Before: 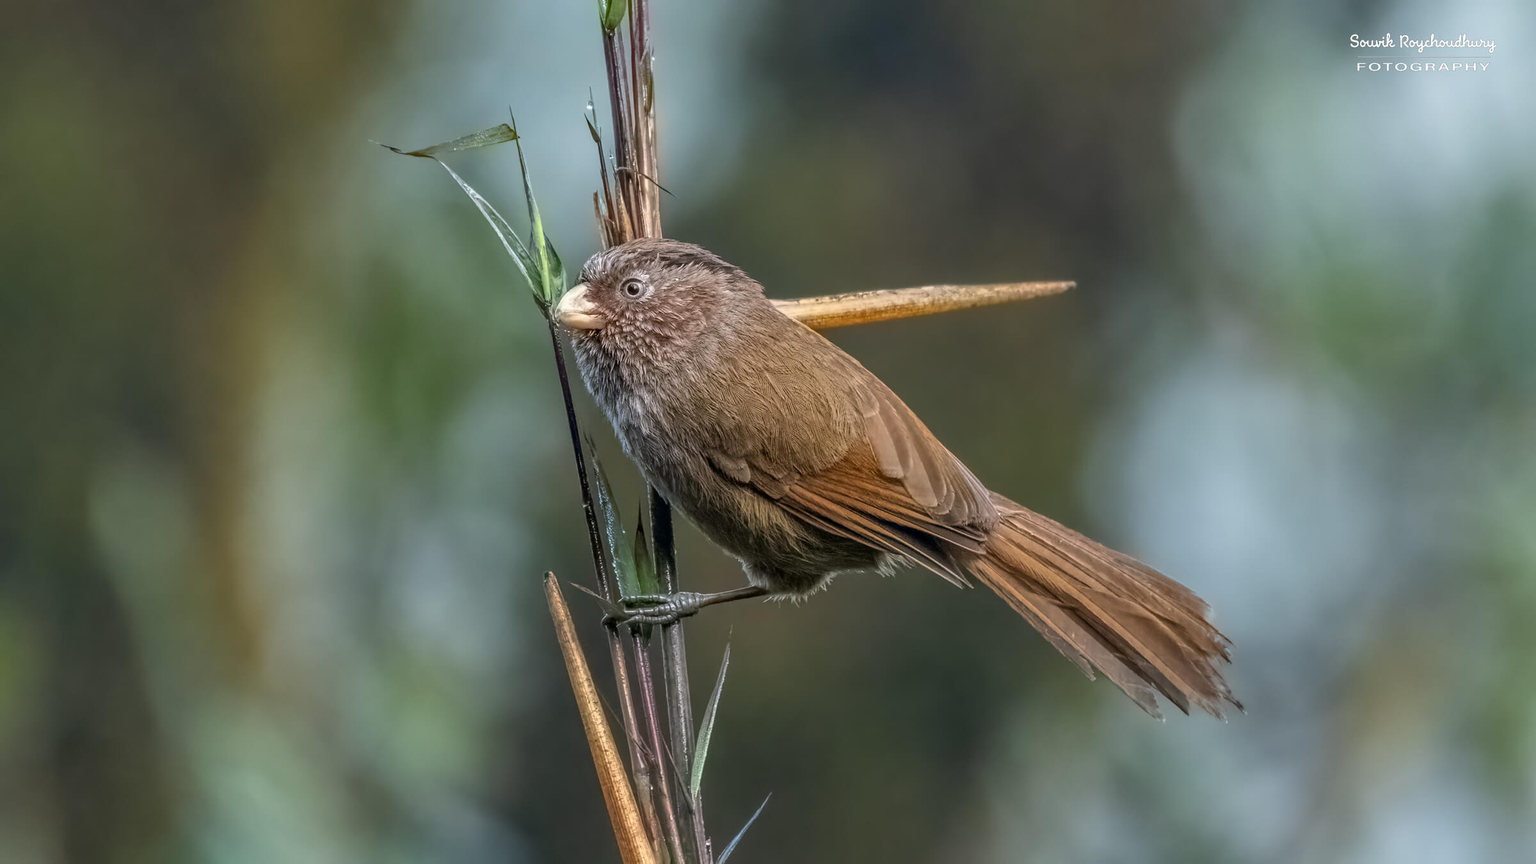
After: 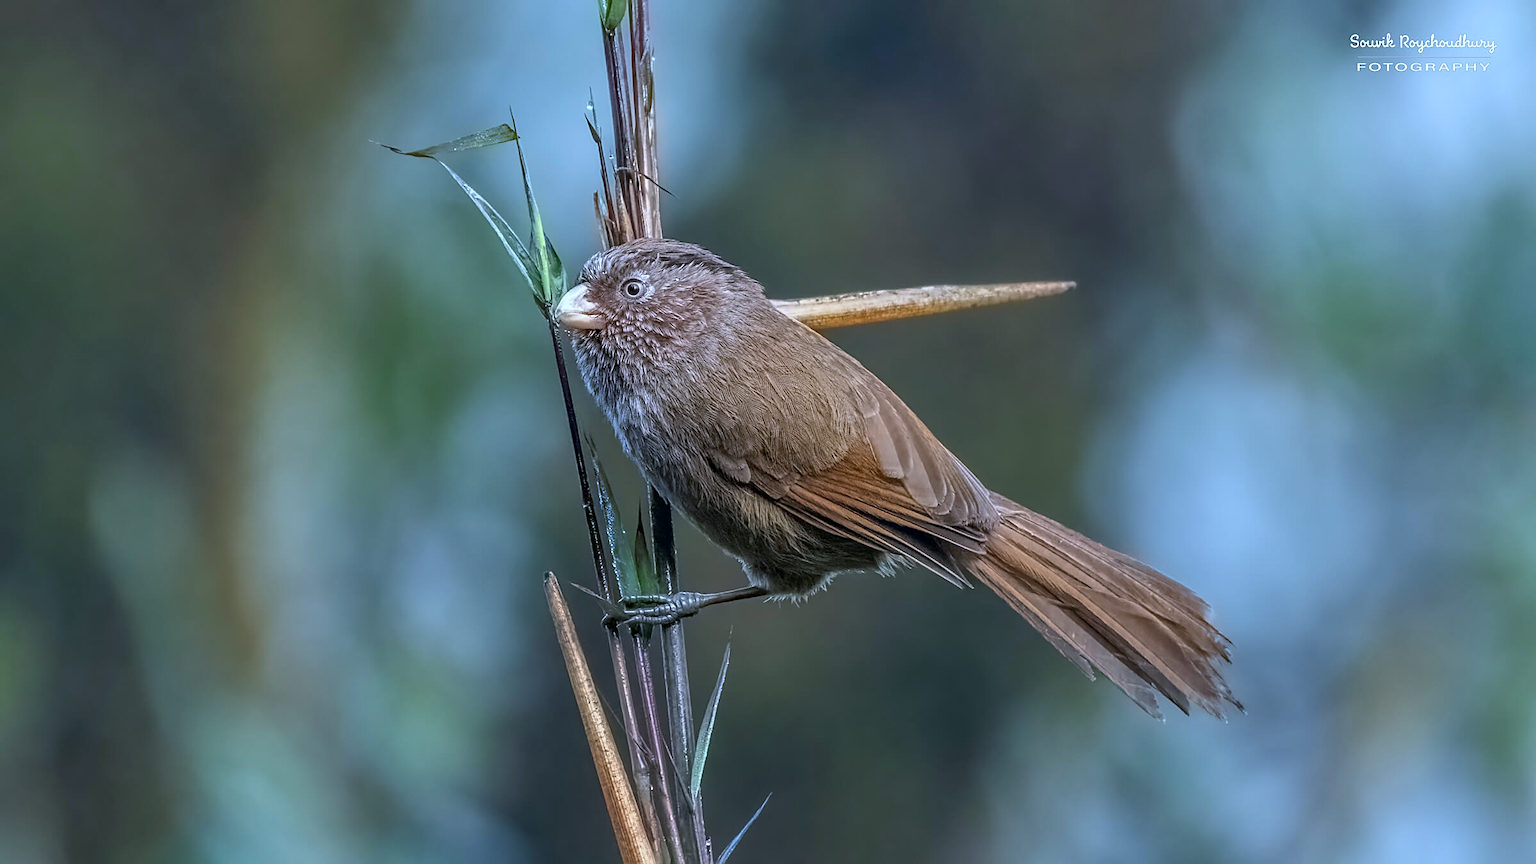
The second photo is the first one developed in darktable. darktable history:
color calibration: illuminant custom, x 0.391, y 0.392, temperature 3849.1 K
sharpen: on, module defaults
